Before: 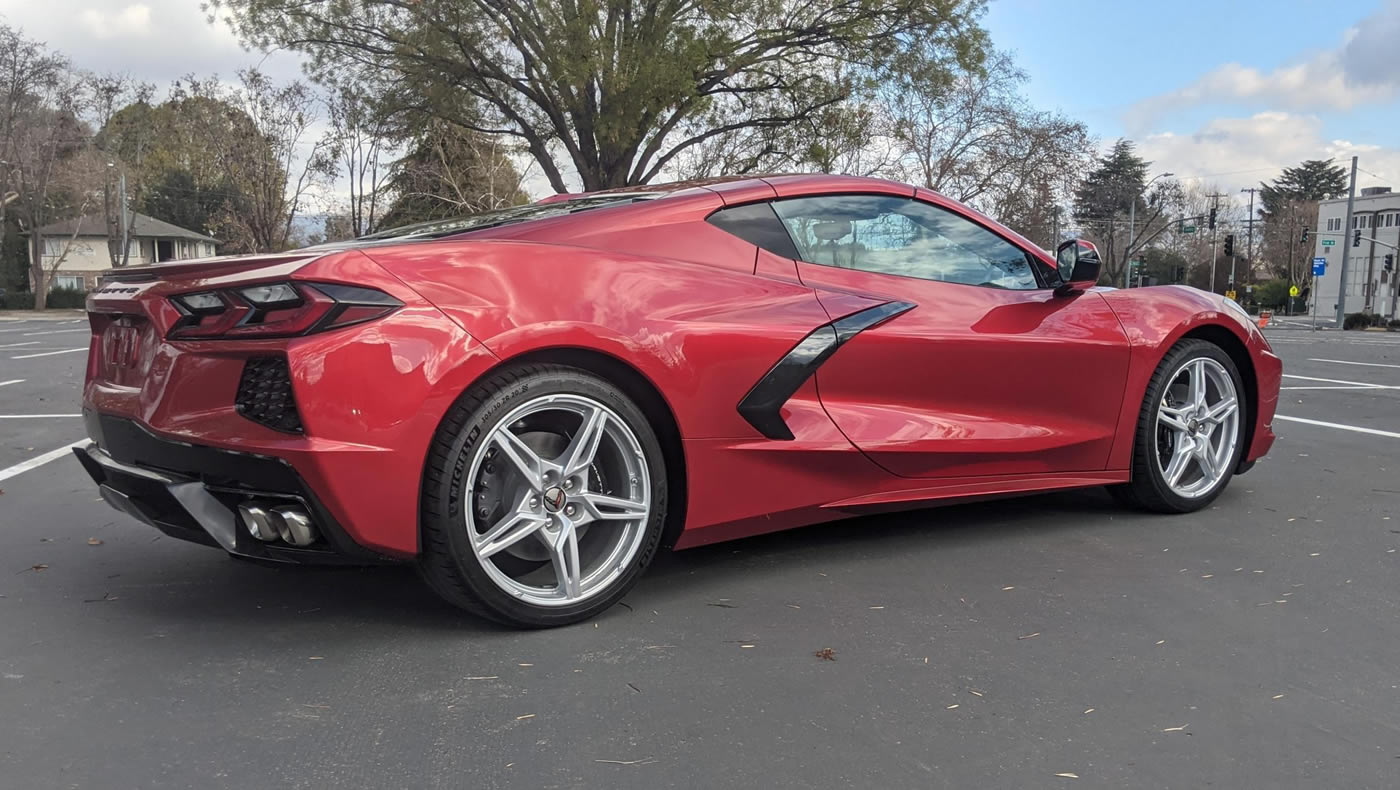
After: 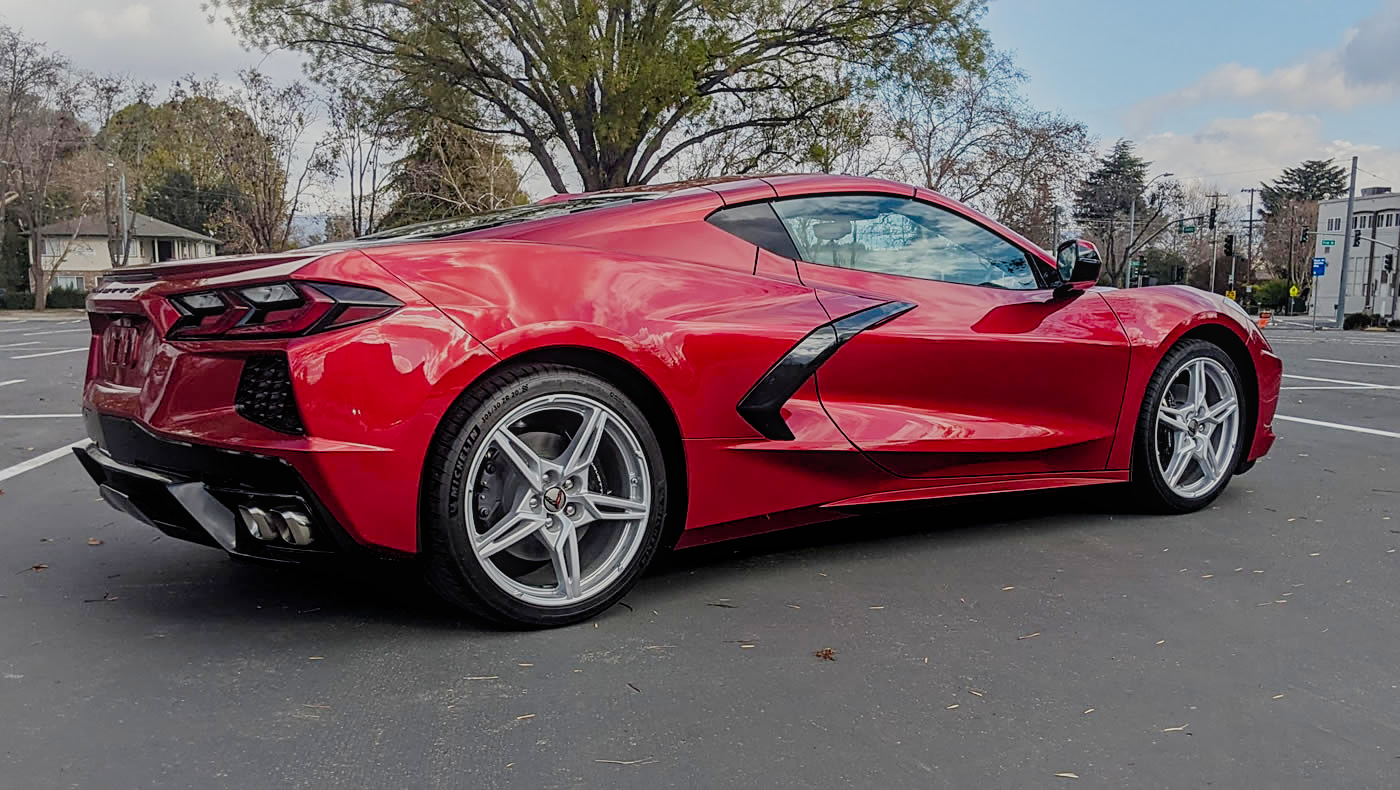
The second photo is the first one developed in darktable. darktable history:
local contrast: detail 110%
sharpen: on, module defaults
filmic rgb: black relative exposure -7.65 EV, white relative exposure 4.56 EV, hardness 3.61, preserve chrominance no, color science v4 (2020), contrast in shadows soft
color balance rgb: global offset › luminance -0.486%, perceptual saturation grading › global saturation 24.918%, global vibrance 20%
